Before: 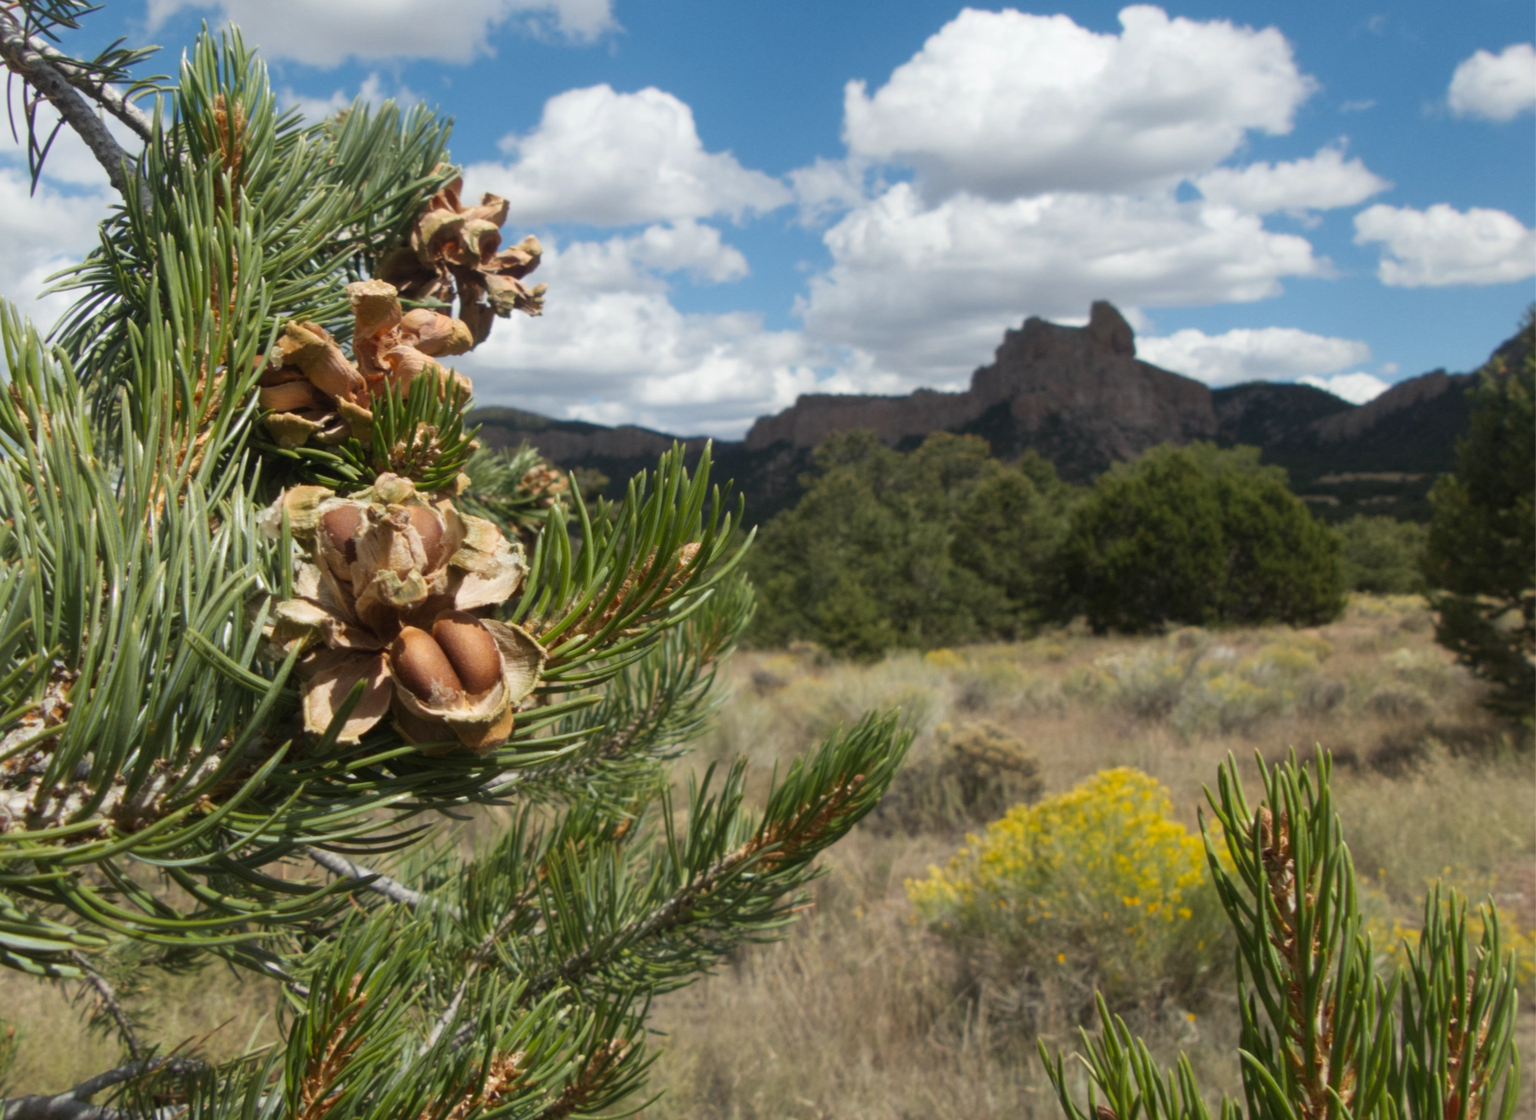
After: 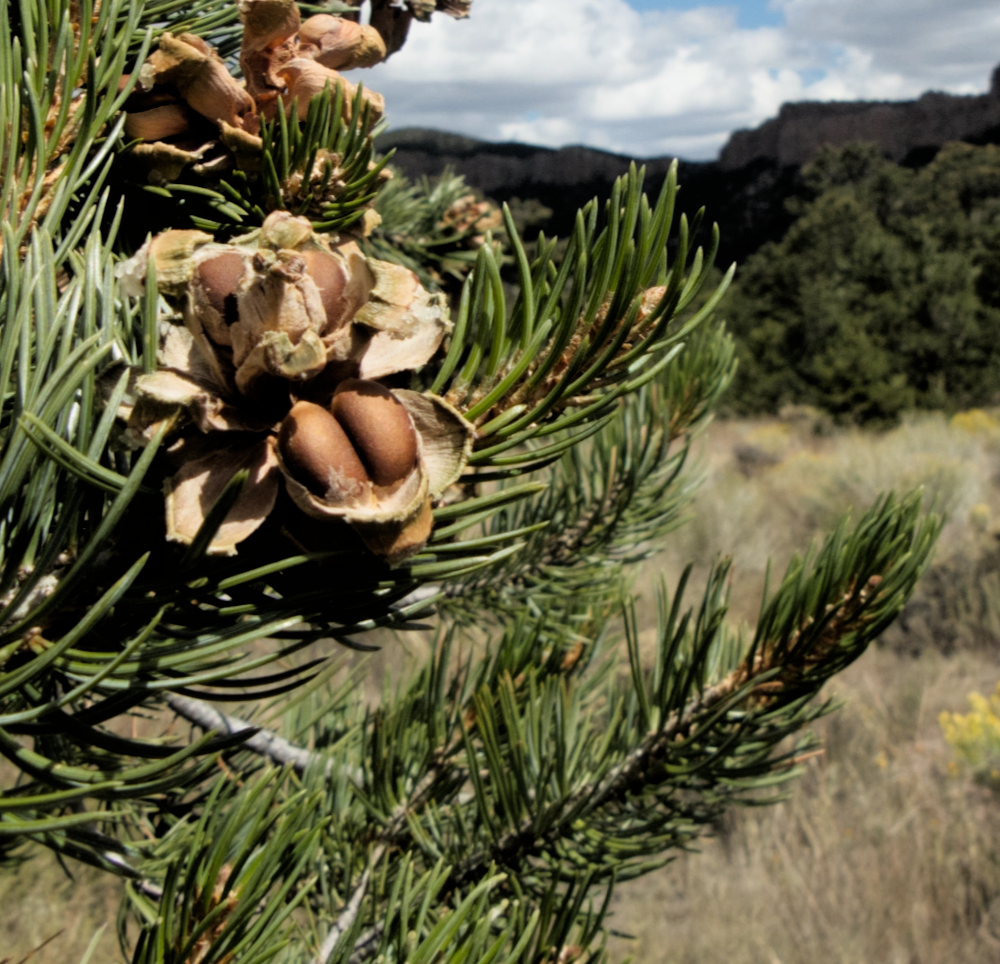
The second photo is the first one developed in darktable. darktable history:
filmic rgb: black relative exposure -3.72 EV, white relative exposure 2.77 EV, dynamic range scaling -5.32%, hardness 3.03
crop: left 8.966%, top 23.852%, right 34.699%, bottom 4.703%
rotate and perspective: rotation -1.68°, lens shift (vertical) -0.146, crop left 0.049, crop right 0.912, crop top 0.032, crop bottom 0.96
exposure: compensate highlight preservation false
